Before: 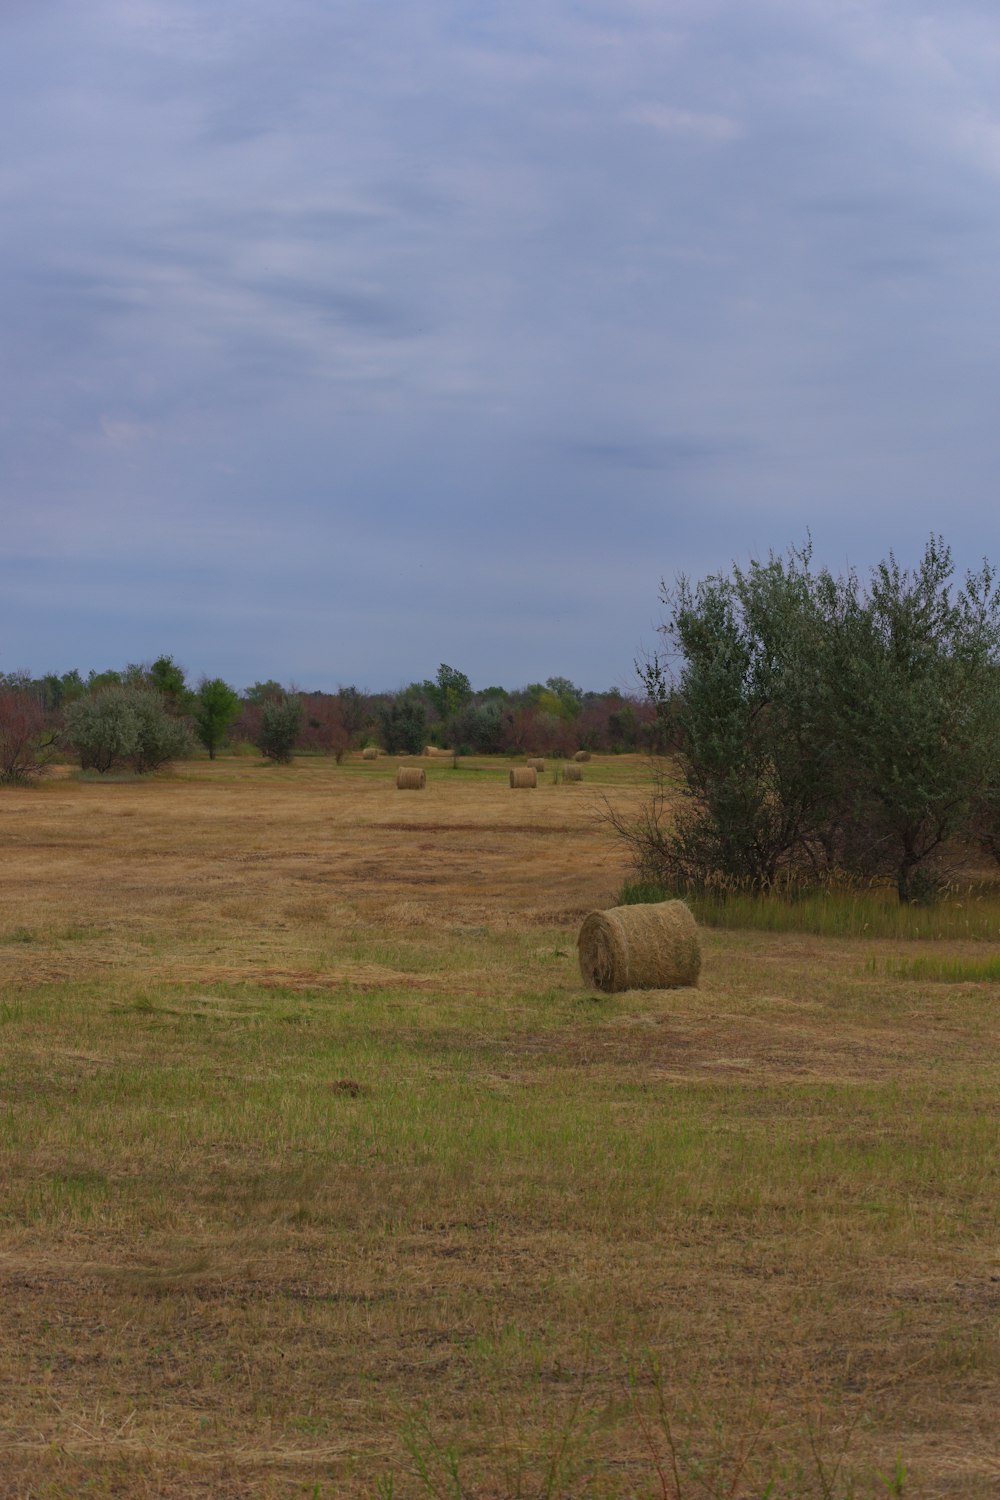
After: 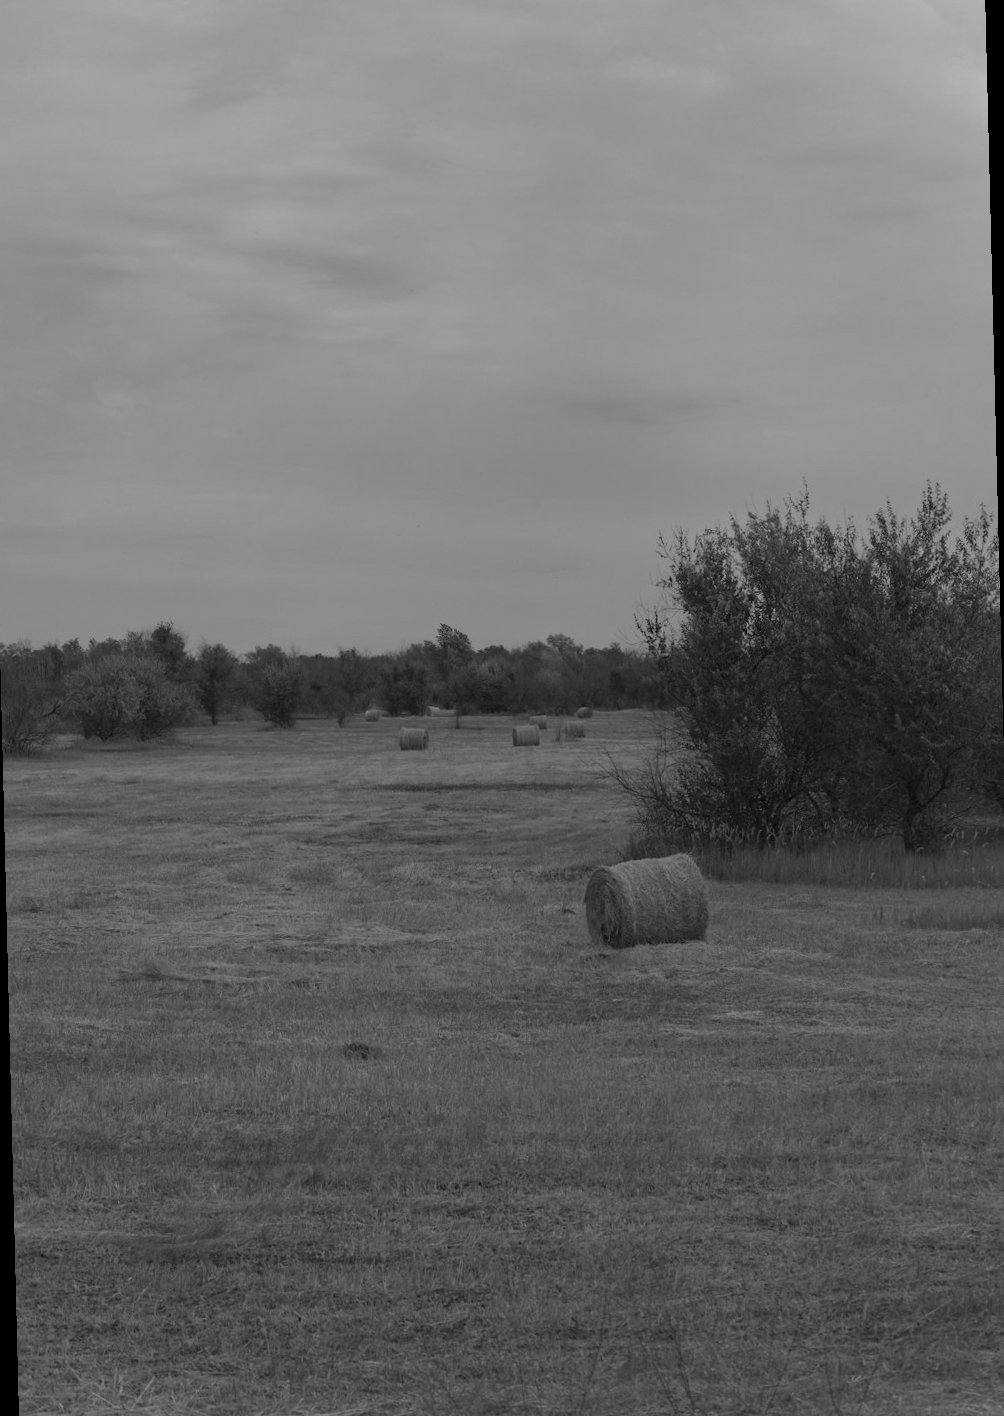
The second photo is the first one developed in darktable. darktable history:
rotate and perspective: rotation -1.42°, crop left 0.016, crop right 0.984, crop top 0.035, crop bottom 0.965
monochrome: on, module defaults
tone curve: curves: ch0 [(0, 0) (0.253, 0.237) (1, 1)]; ch1 [(0, 0) (0.401, 0.42) (0.442, 0.47) (0.491, 0.495) (0.511, 0.523) (0.557, 0.565) (0.66, 0.683) (1, 1)]; ch2 [(0, 0) (0.394, 0.413) (0.5, 0.5) (0.578, 0.568) (1, 1)], color space Lab, independent channels, preserve colors none
white balance: red 0.766, blue 1.537
